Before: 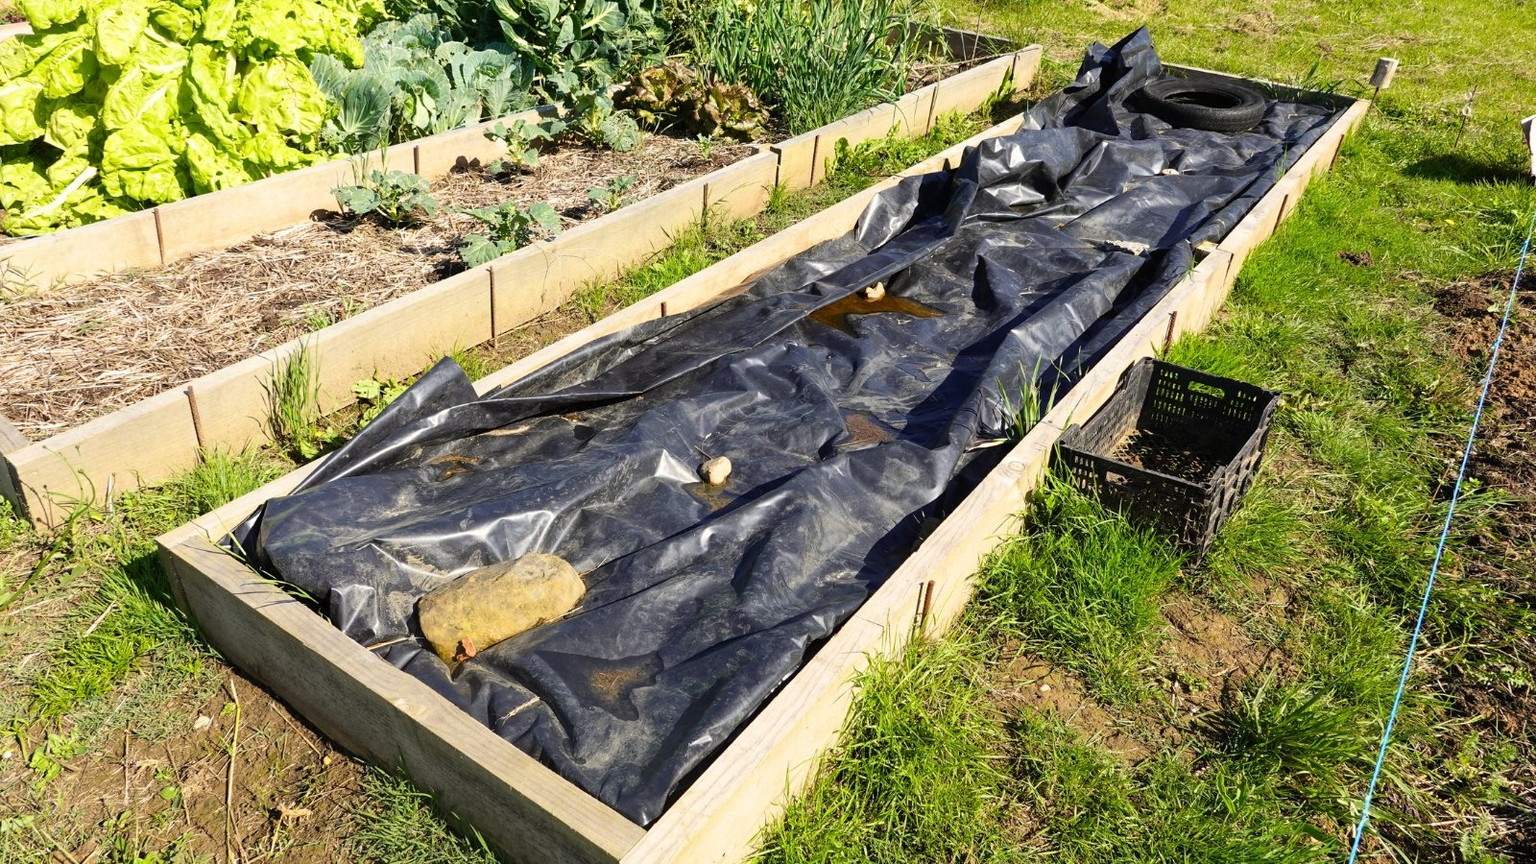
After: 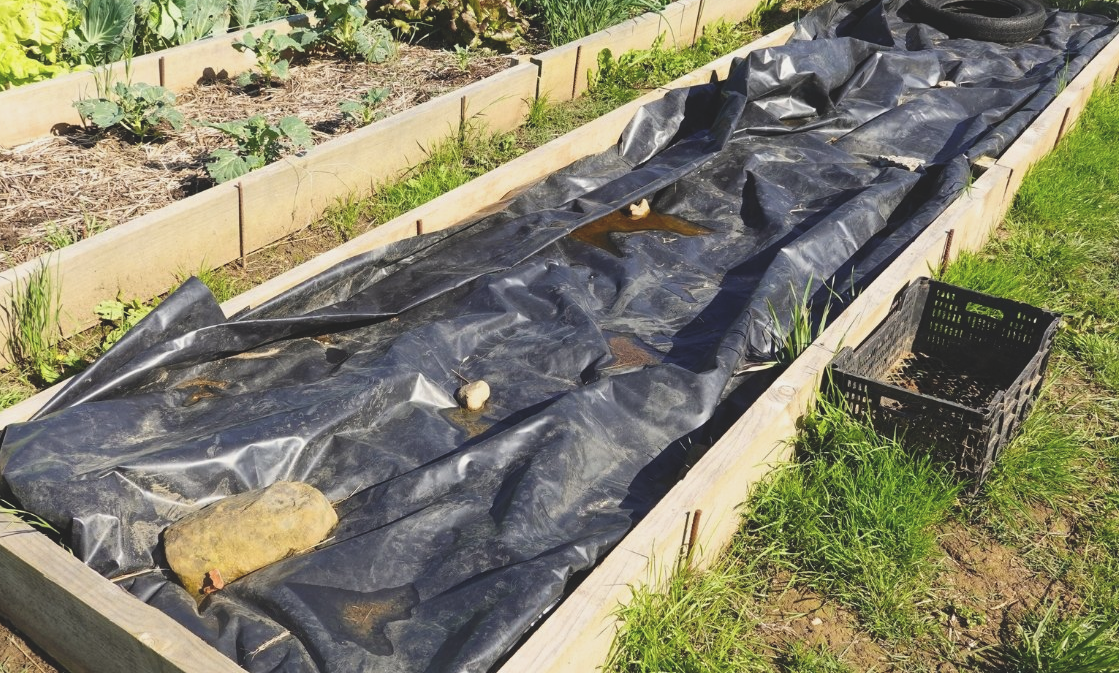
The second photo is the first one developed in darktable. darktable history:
crop and rotate: left 17.046%, top 10.659%, right 12.989%, bottom 14.553%
color balance: lift [1.01, 1, 1, 1], gamma [1.097, 1, 1, 1], gain [0.85, 1, 1, 1]
